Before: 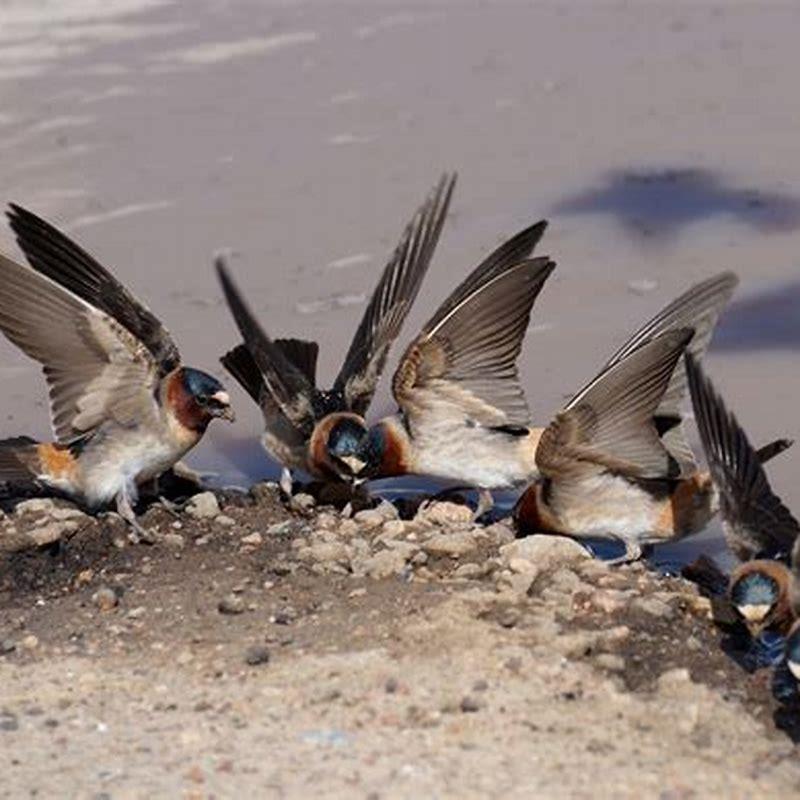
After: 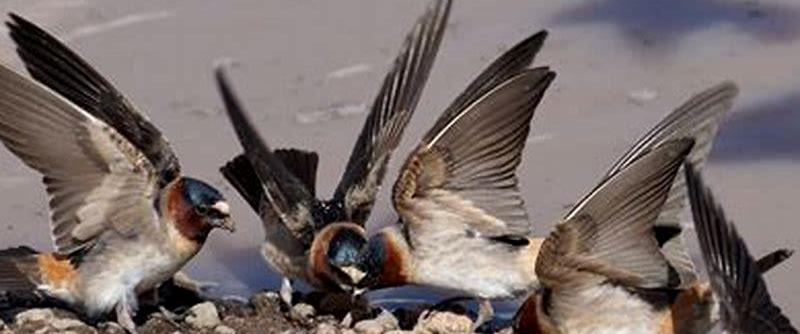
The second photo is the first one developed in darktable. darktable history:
contrast equalizer: octaves 7, y [[0.6 ×6], [0.55 ×6], [0 ×6], [0 ×6], [0 ×6]], mix 0.15
crop and rotate: top 23.84%, bottom 34.294%
